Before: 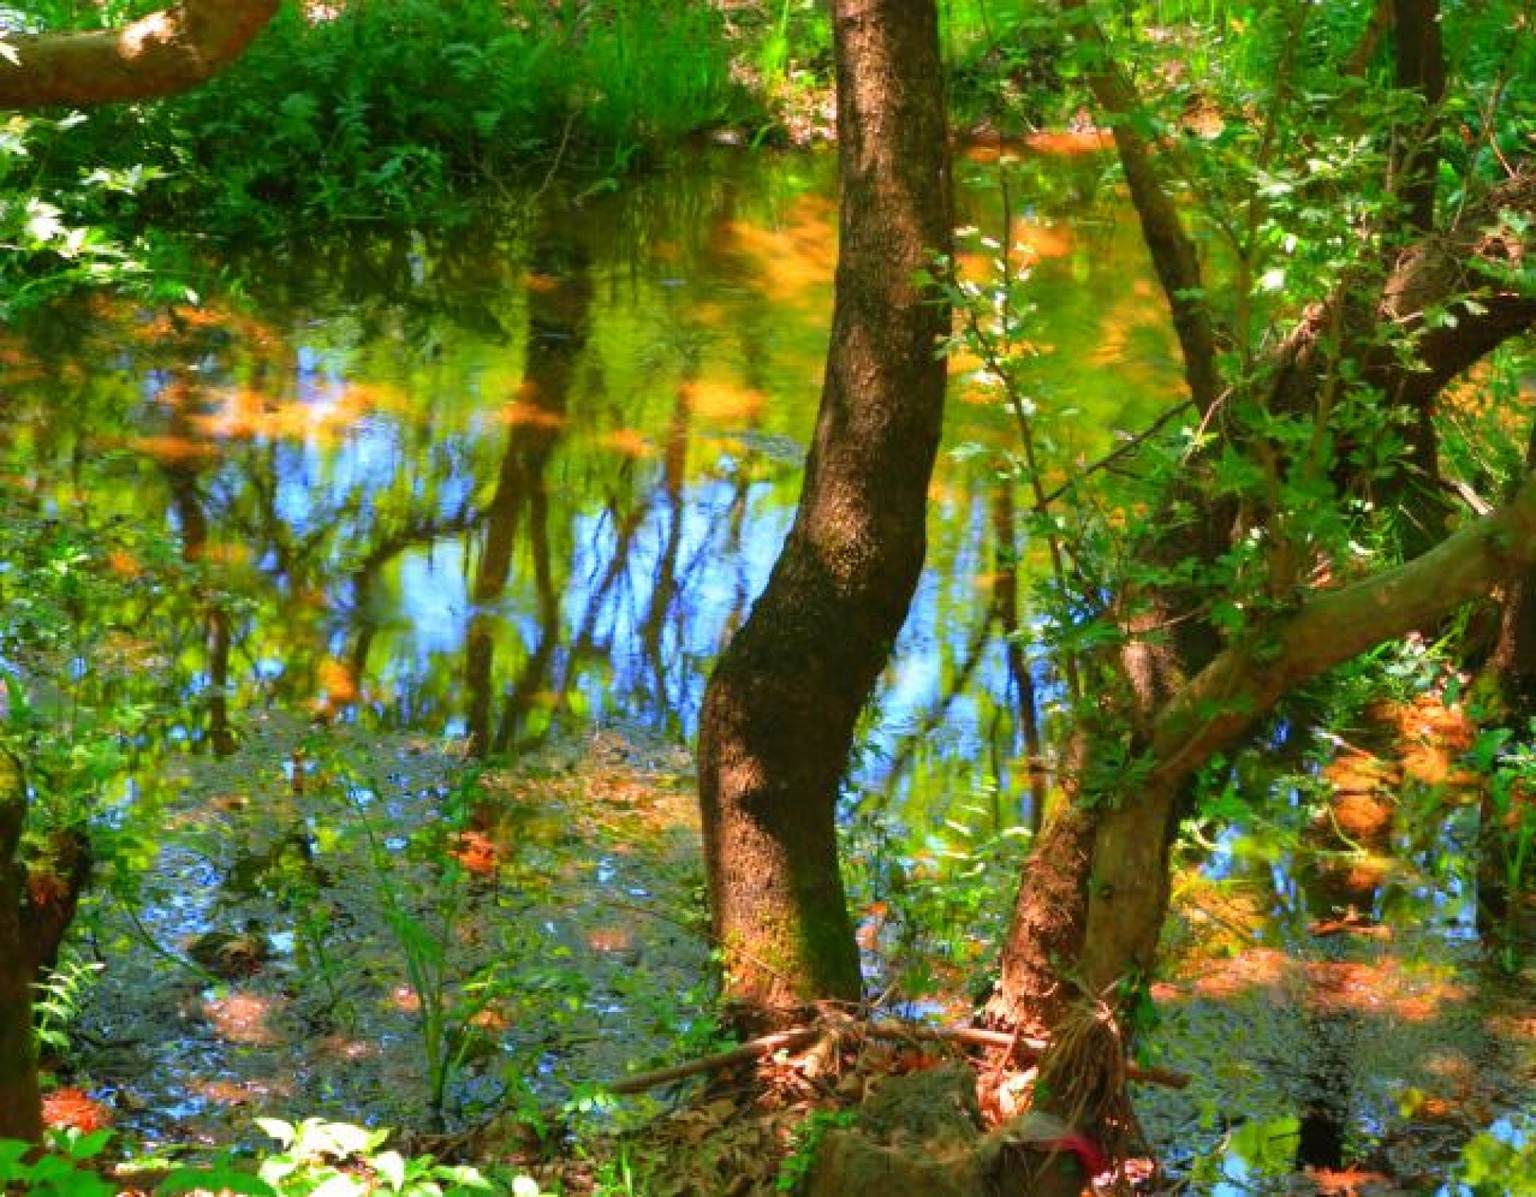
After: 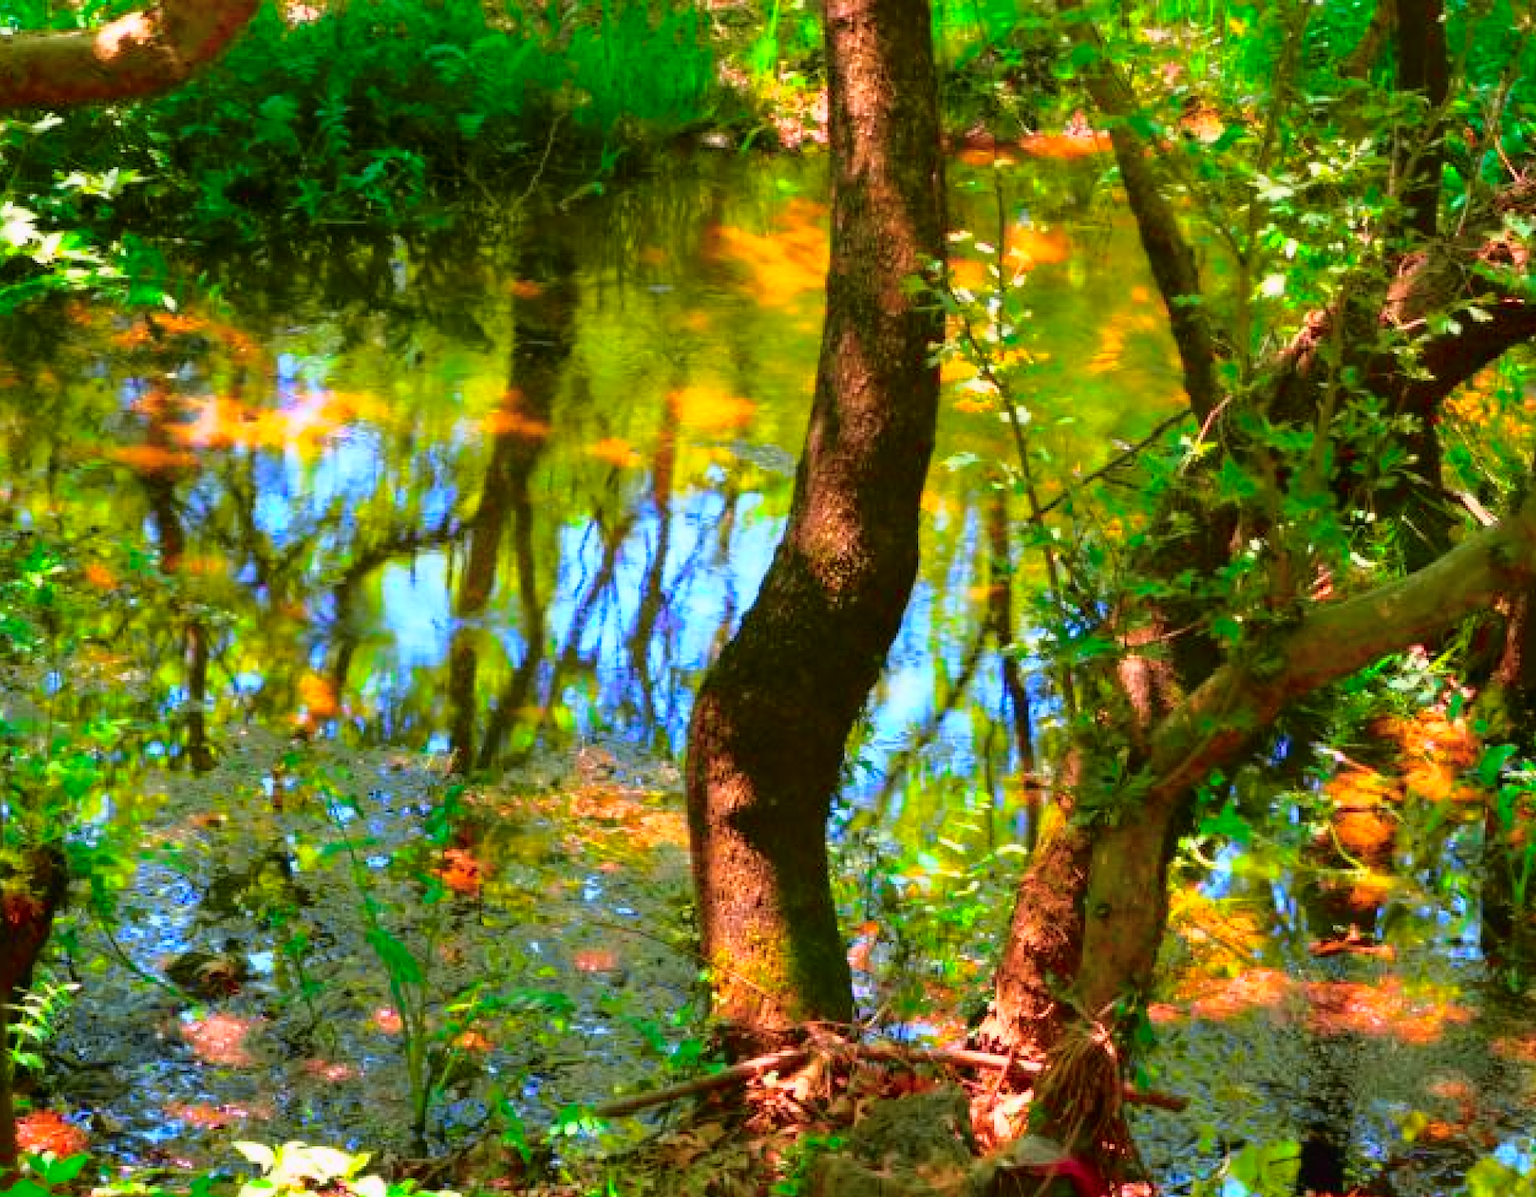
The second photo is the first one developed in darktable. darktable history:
color balance rgb: perceptual saturation grading › global saturation 25%, global vibrance 20%
tone curve: curves: ch0 [(0, 0) (0.105, 0.068) (0.195, 0.162) (0.283, 0.283) (0.384, 0.404) (0.485, 0.531) (0.638, 0.681) (0.795, 0.879) (1, 0.977)]; ch1 [(0, 0) (0.161, 0.092) (0.35, 0.33) (0.379, 0.401) (0.456, 0.469) (0.498, 0.506) (0.521, 0.549) (0.58, 0.624) (0.635, 0.671) (1, 1)]; ch2 [(0, 0) (0.371, 0.362) (0.437, 0.437) (0.483, 0.484) (0.53, 0.515) (0.56, 0.58) (0.622, 0.606) (1, 1)], color space Lab, independent channels, preserve colors none
crop: left 1.743%, right 0.268%, bottom 2.011%
